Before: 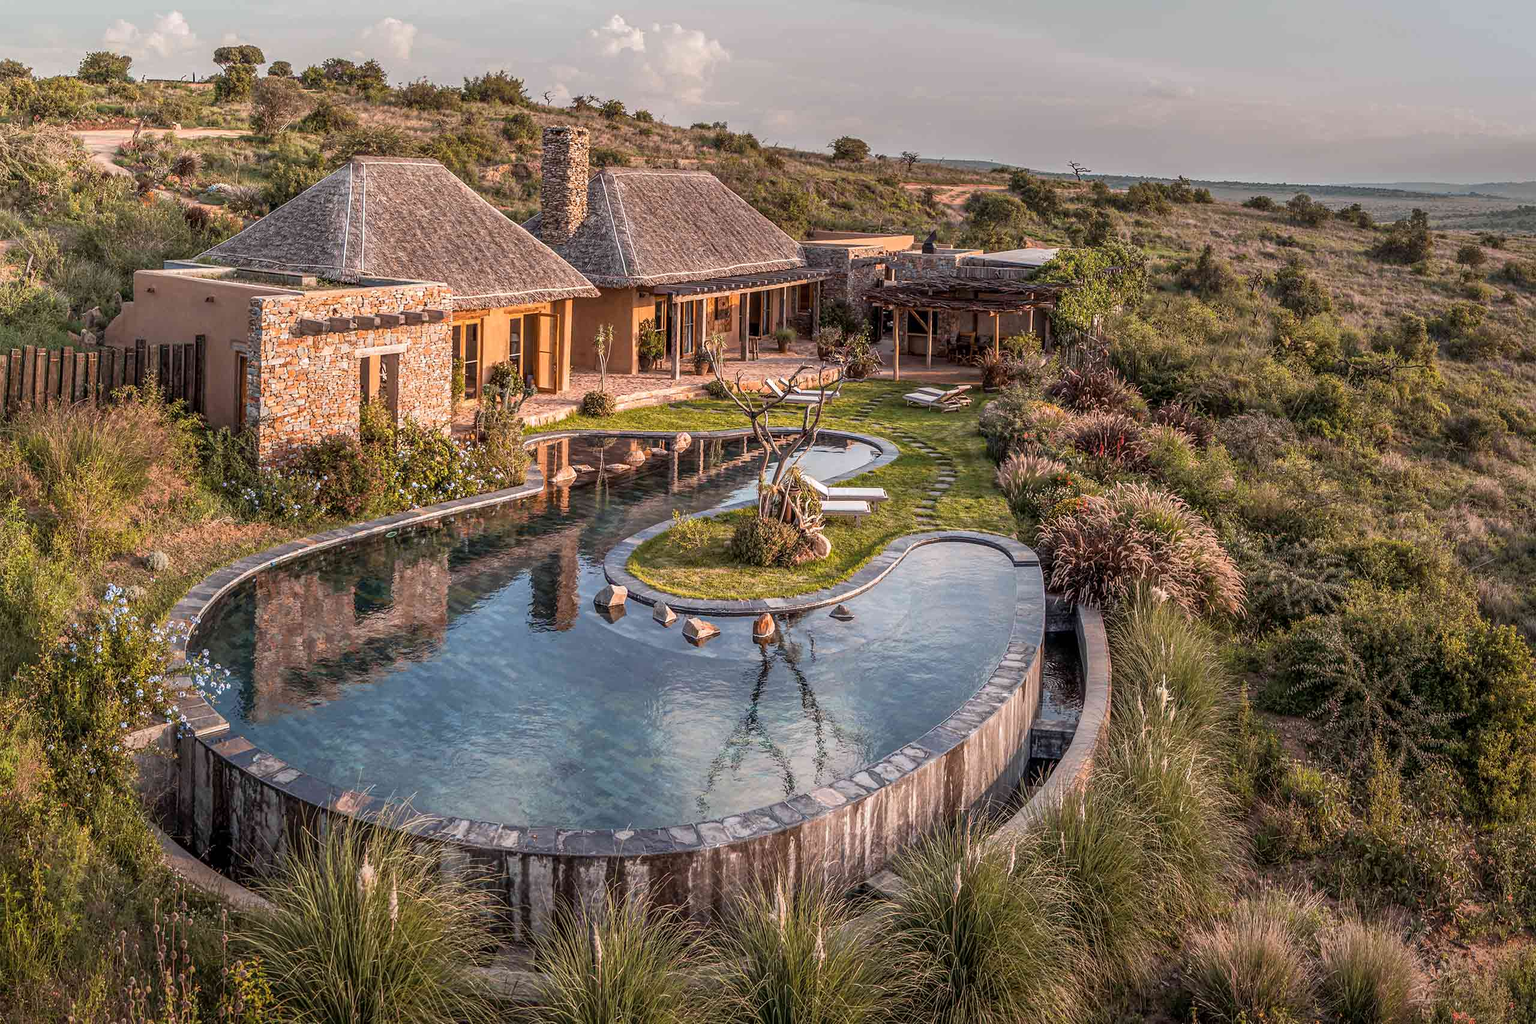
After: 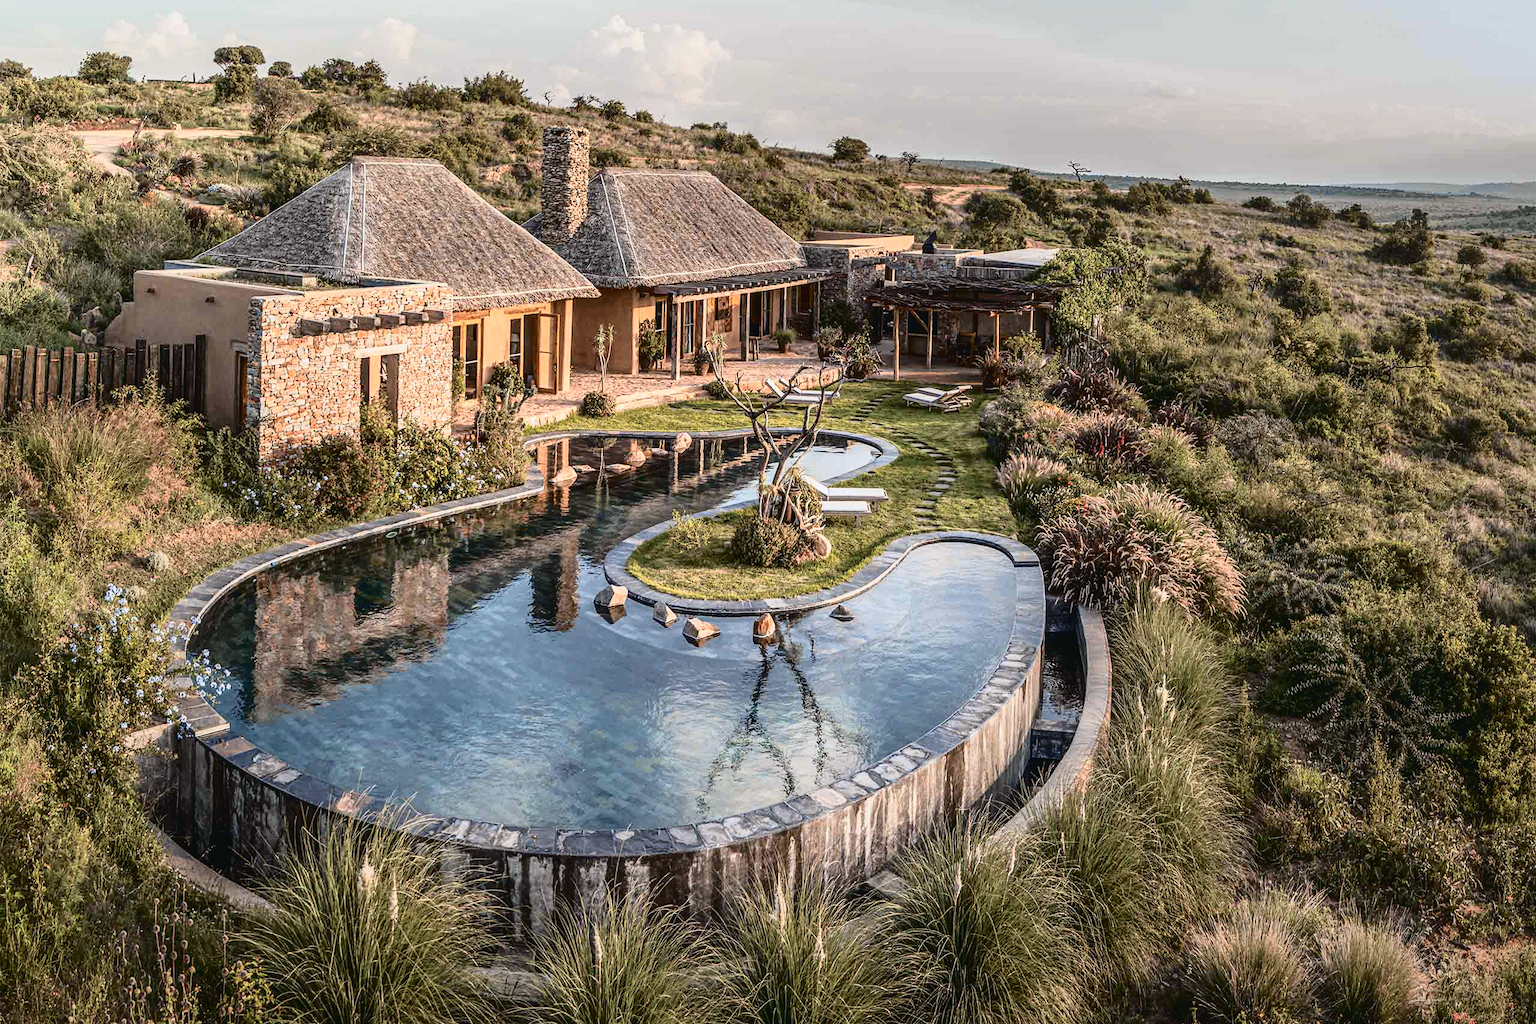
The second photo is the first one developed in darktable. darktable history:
tone curve: curves: ch0 [(0, 0.032) (0.078, 0.052) (0.236, 0.168) (0.43, 0.472) (0.508, 0.566) (0.66, 0.754) (0.79, 0.883) (0.994, 0.974)]; ch1 [(0, 0) (0.161, 0.092) (0.35, 0.33) (0.379, 0.401) (0.456, 0.456) (0.508, 0.501) (0.547, 0.531) (0.573, 0.563) (0.625, 0.602) (0.718, 0.734) (1, 1)]; ch2 [(0, 0) (0.369, 0.427) (0.44, 0.434) (0.502, 0.501) (0.54, 0.537) (0.586, 0.59) (0.621, 0.604) (1, 1)], color space Lab, independent channels, preserve colors none
